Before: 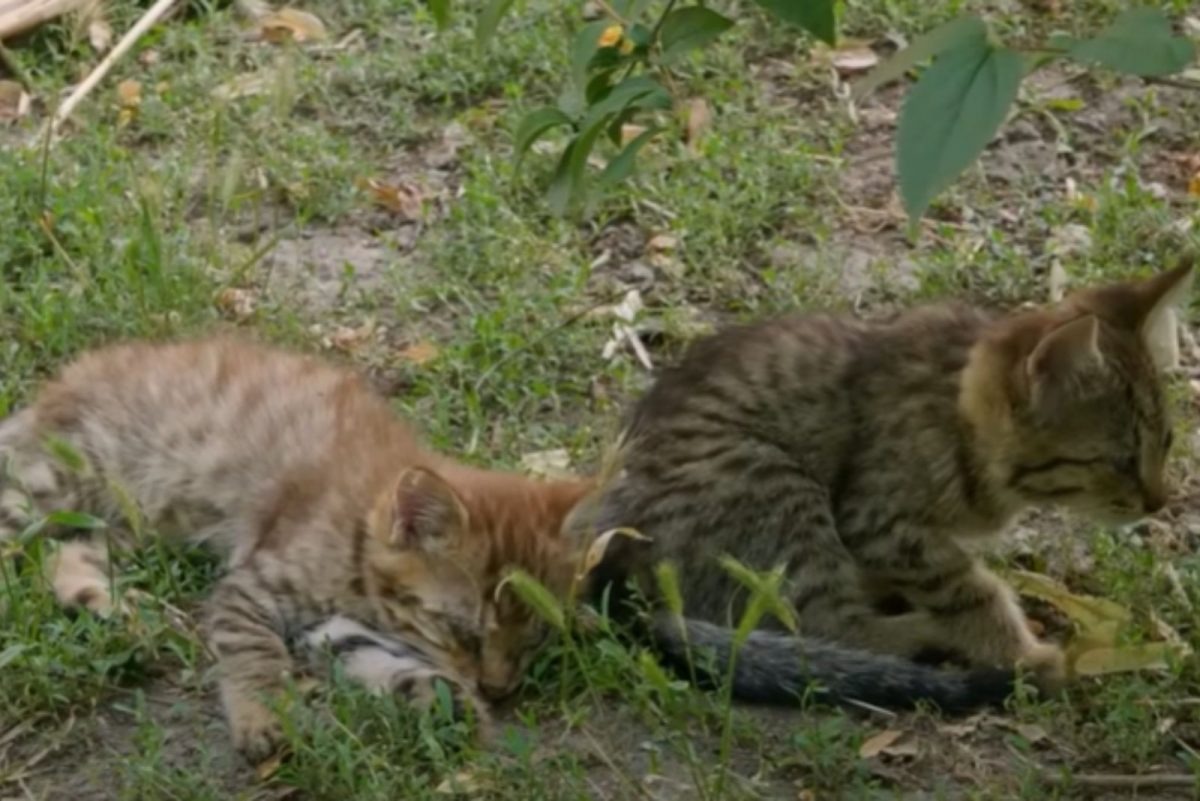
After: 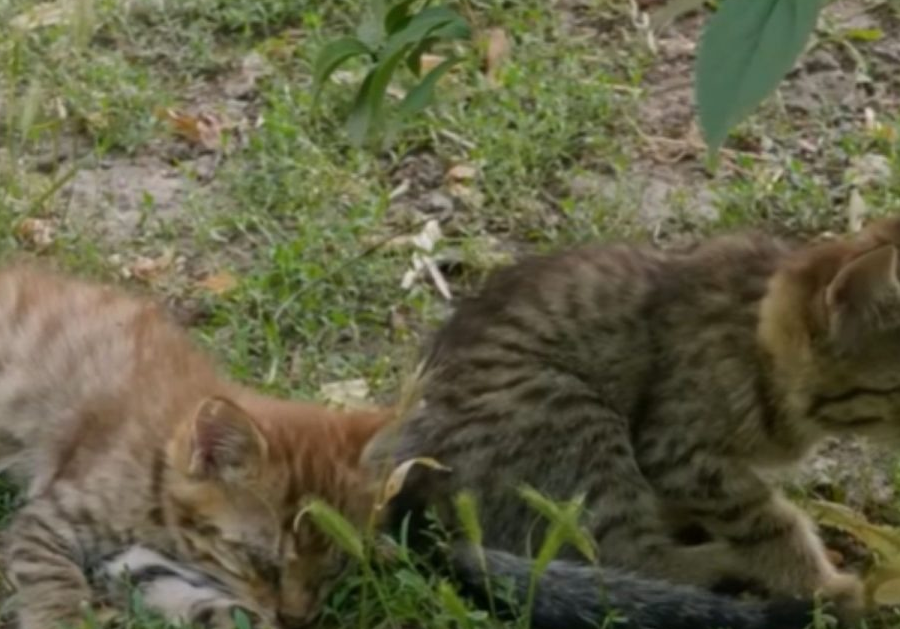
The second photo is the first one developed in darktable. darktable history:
crop: left 16.791%, top 8.758%, right 8.192%, bottom 12.599%
